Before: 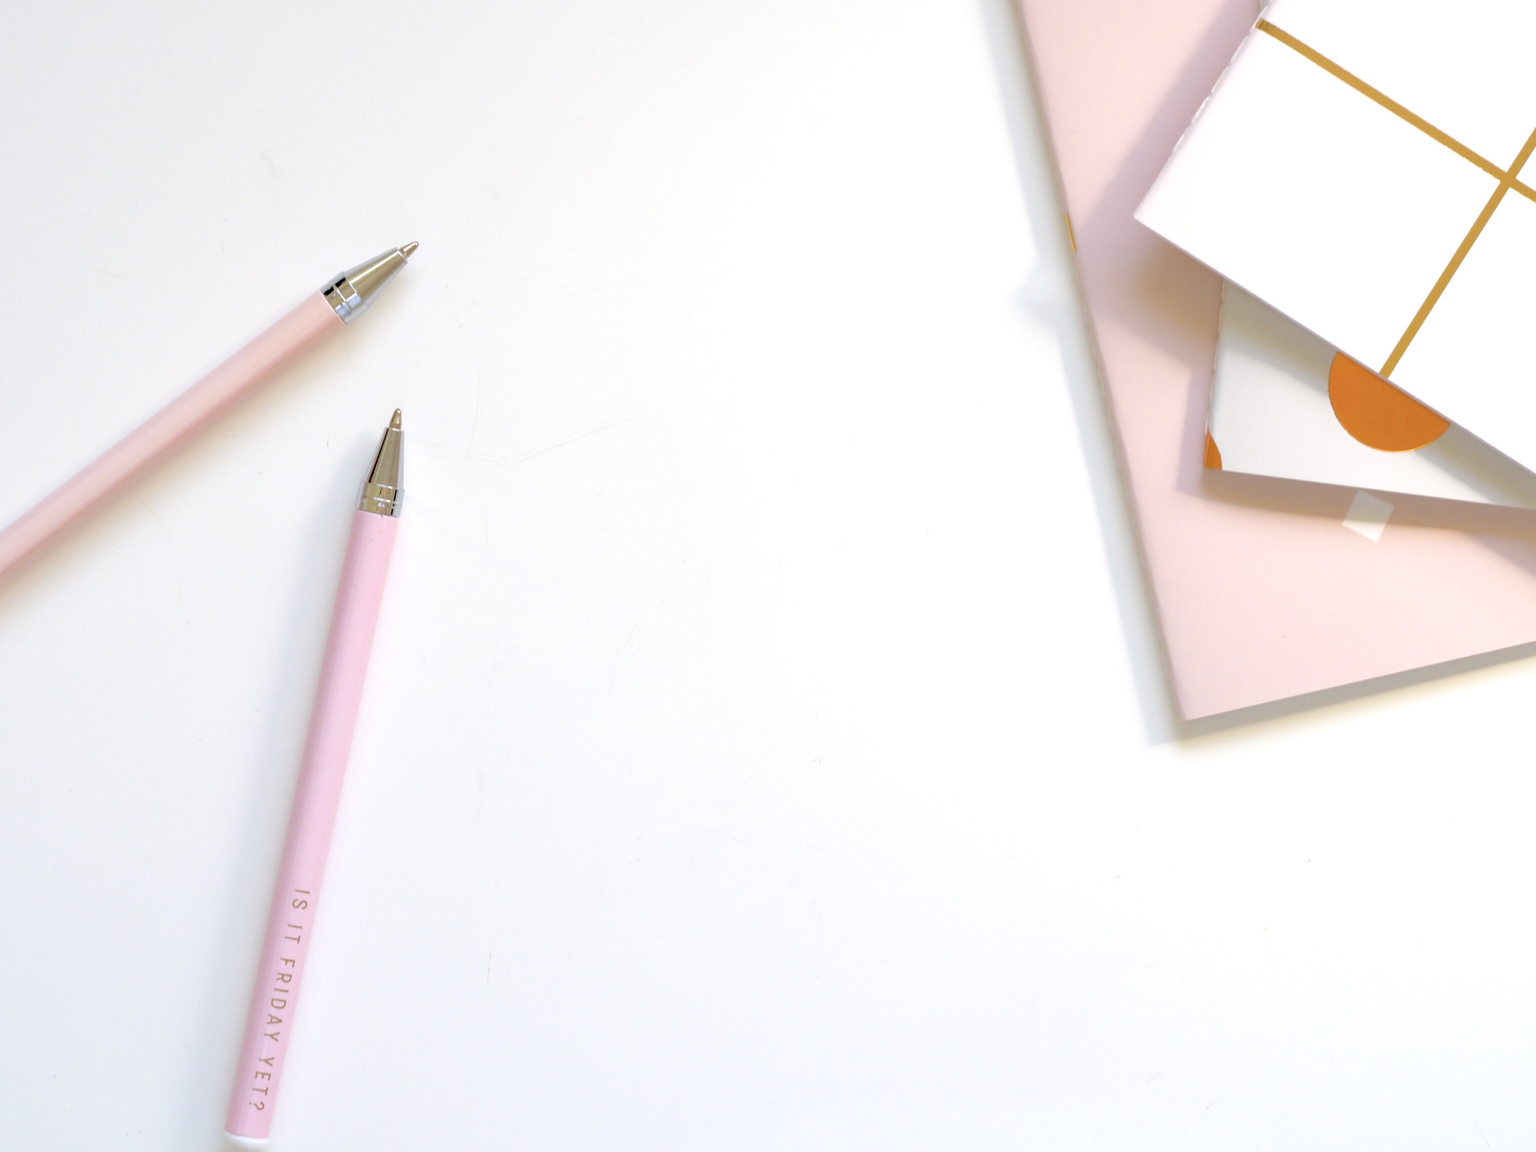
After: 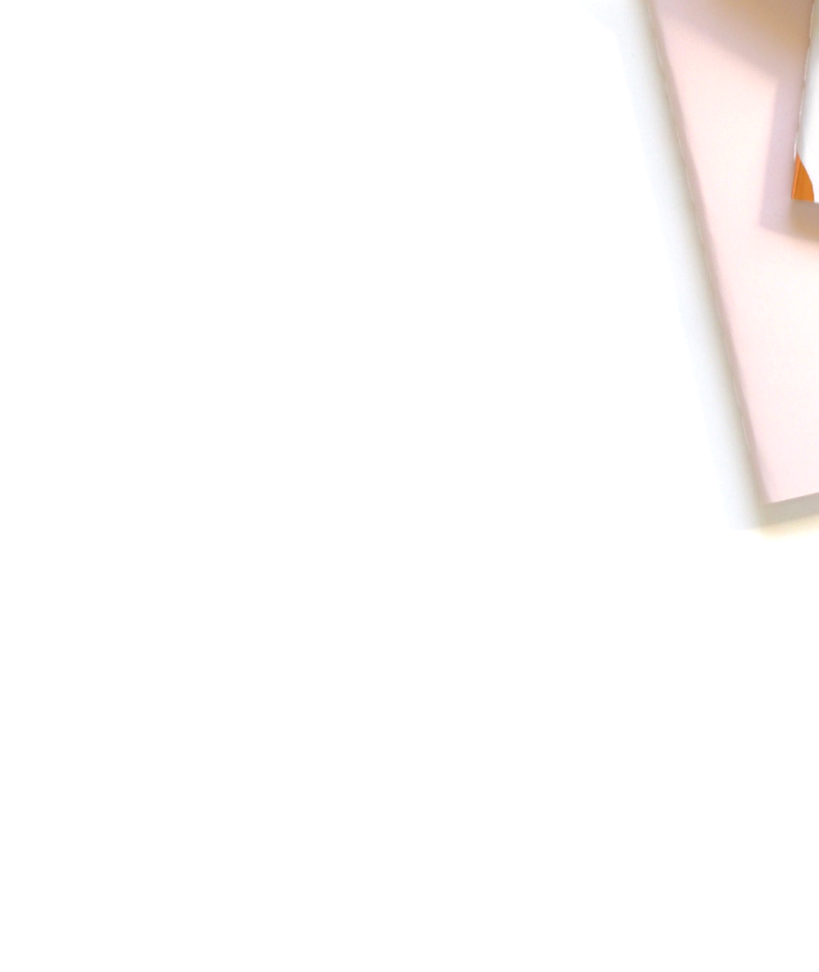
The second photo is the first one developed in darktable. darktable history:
exposure: exposure 0.3 EV, compensate highlight preservation false
crop: left 35.432%, top 26.233%, right 20.145%, bottom 3.432%
